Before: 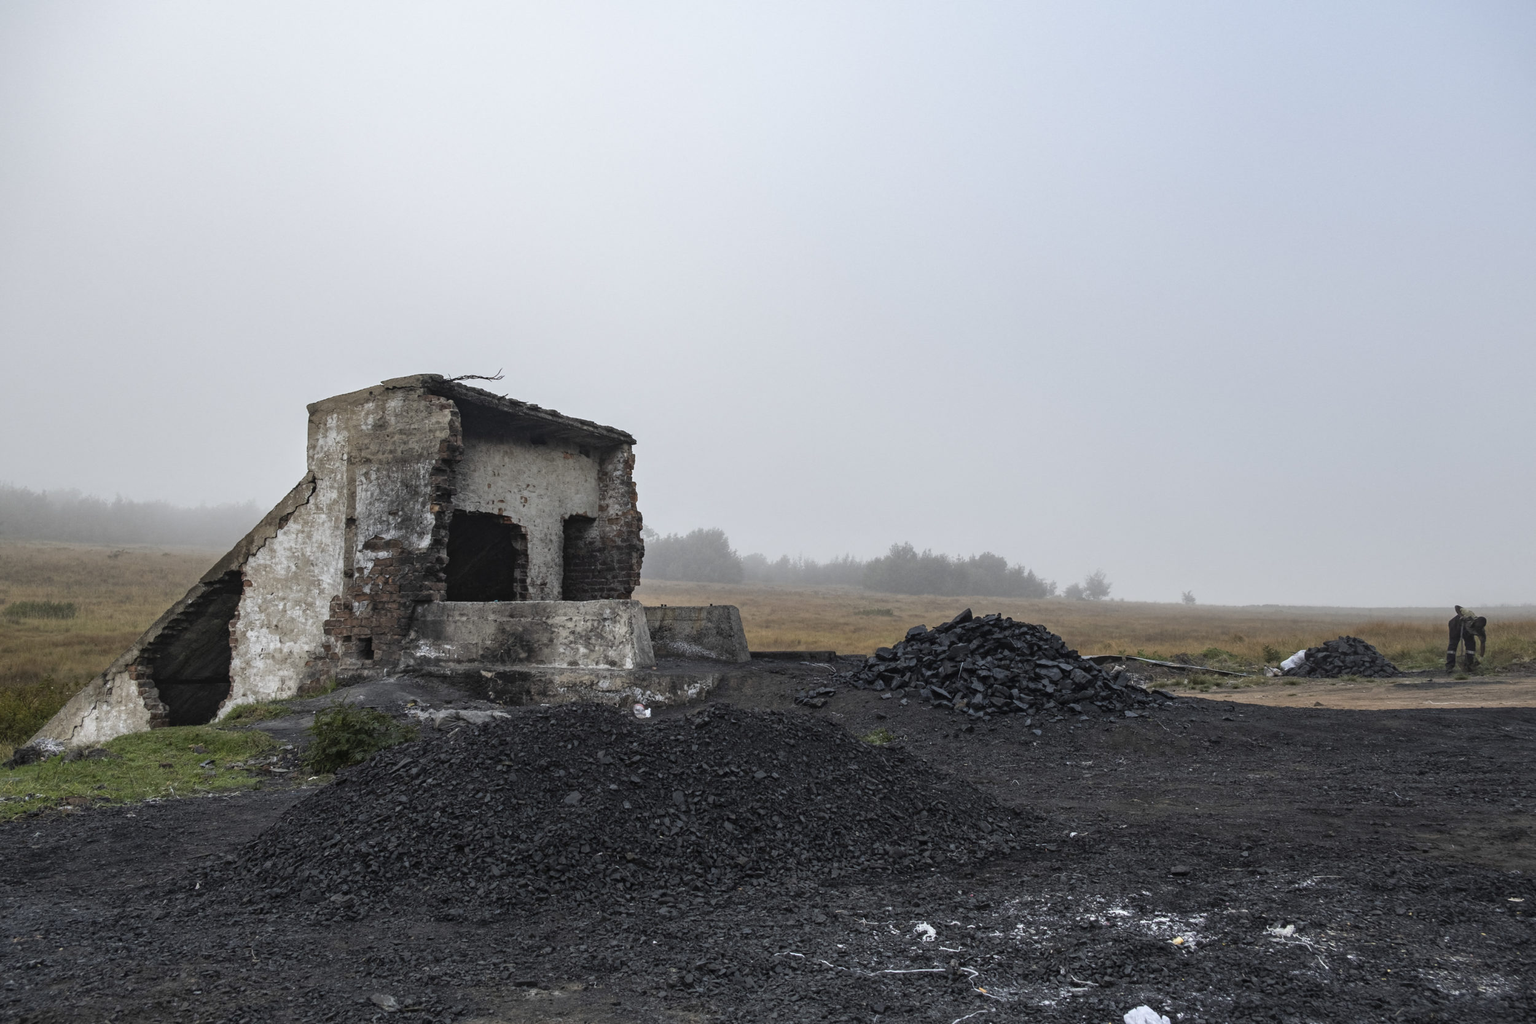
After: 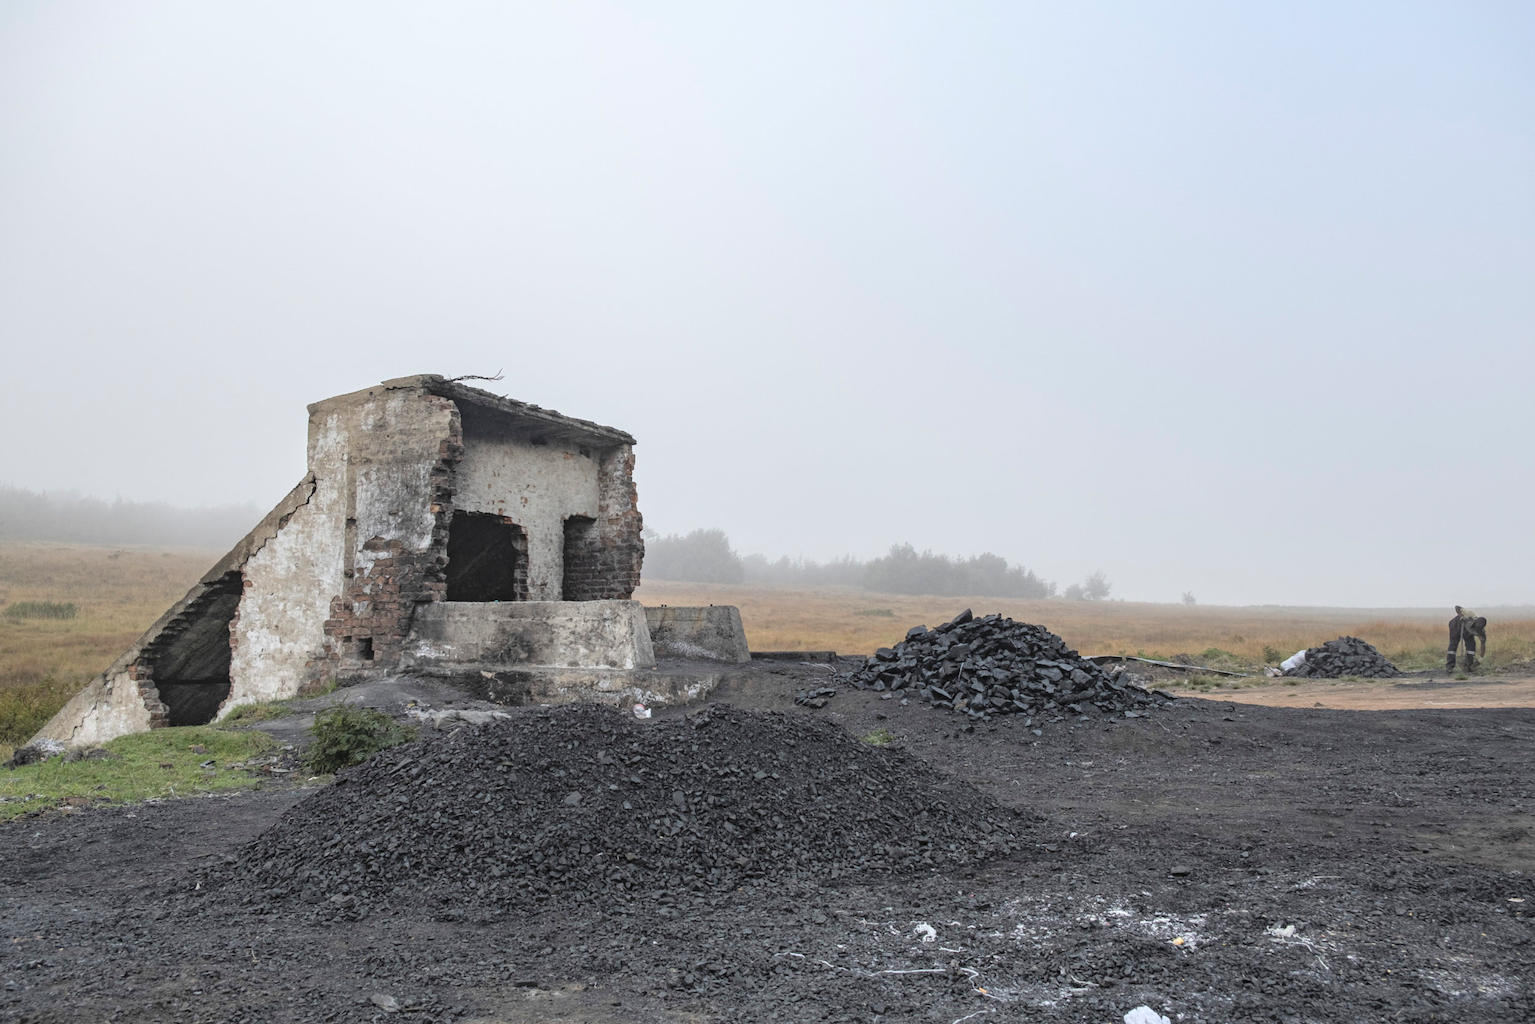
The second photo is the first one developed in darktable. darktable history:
contrast brightness saturation: brightness 0.273
